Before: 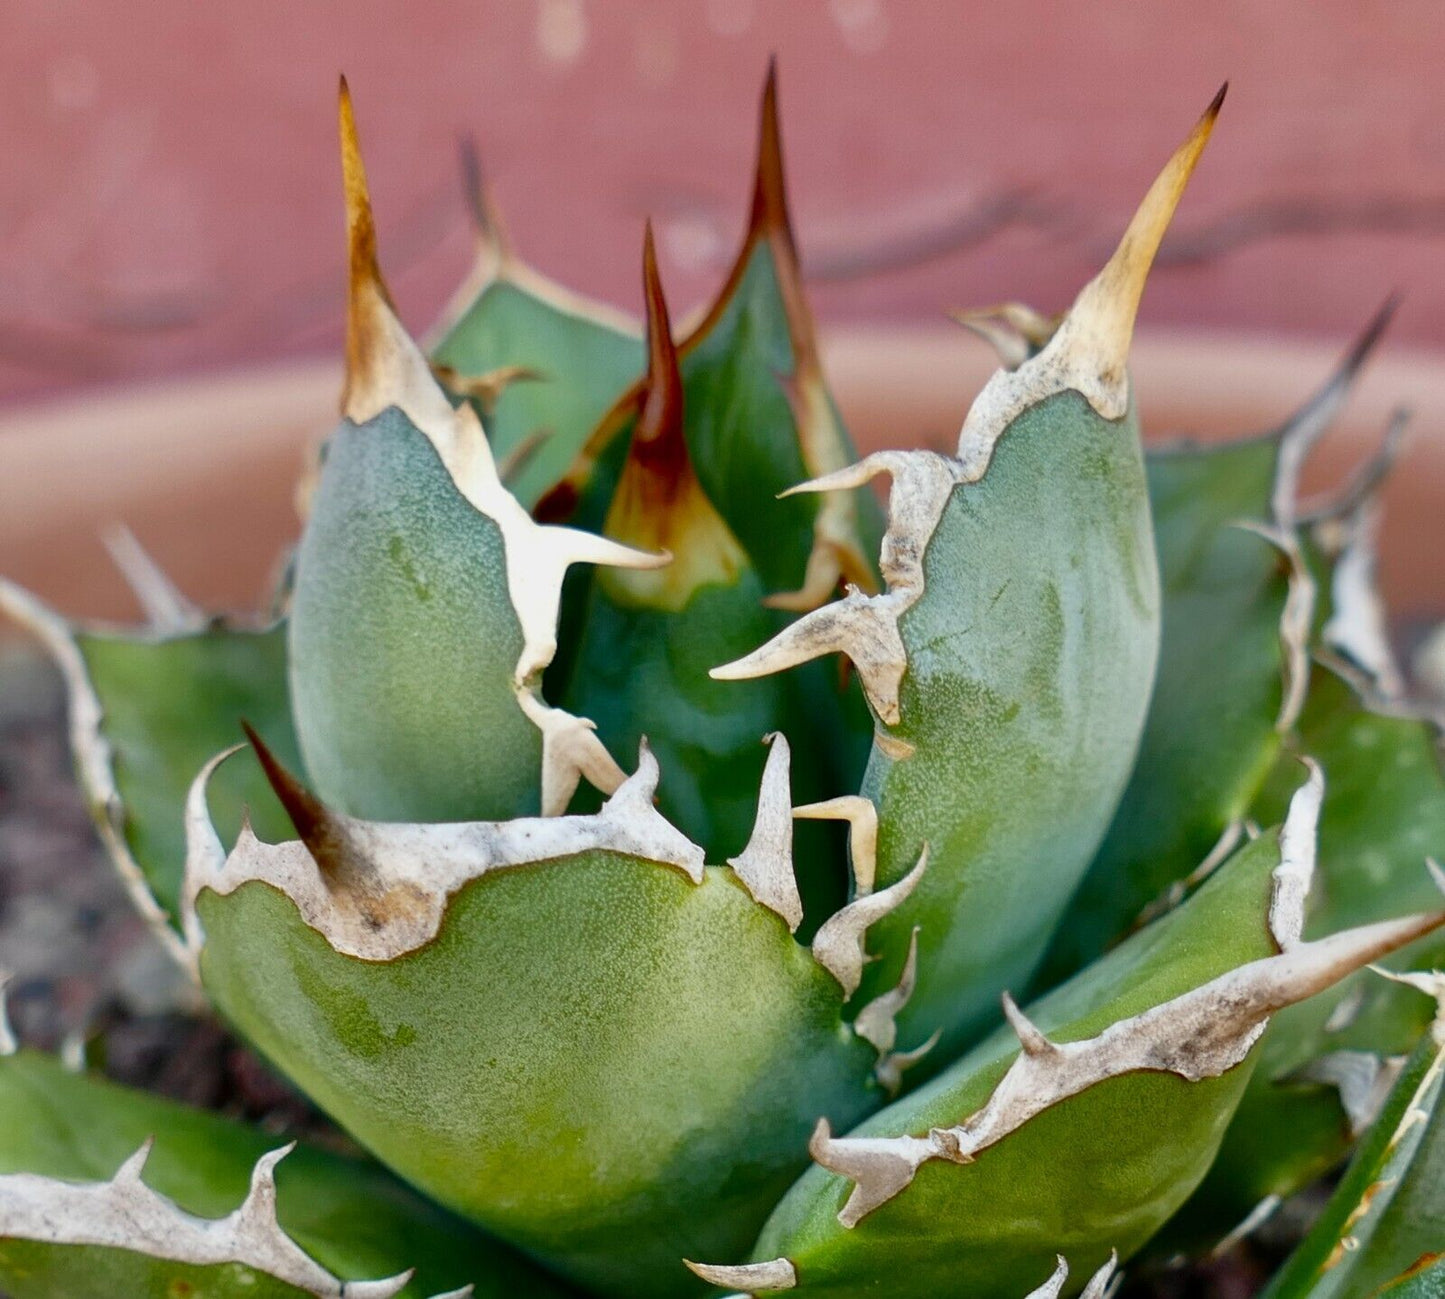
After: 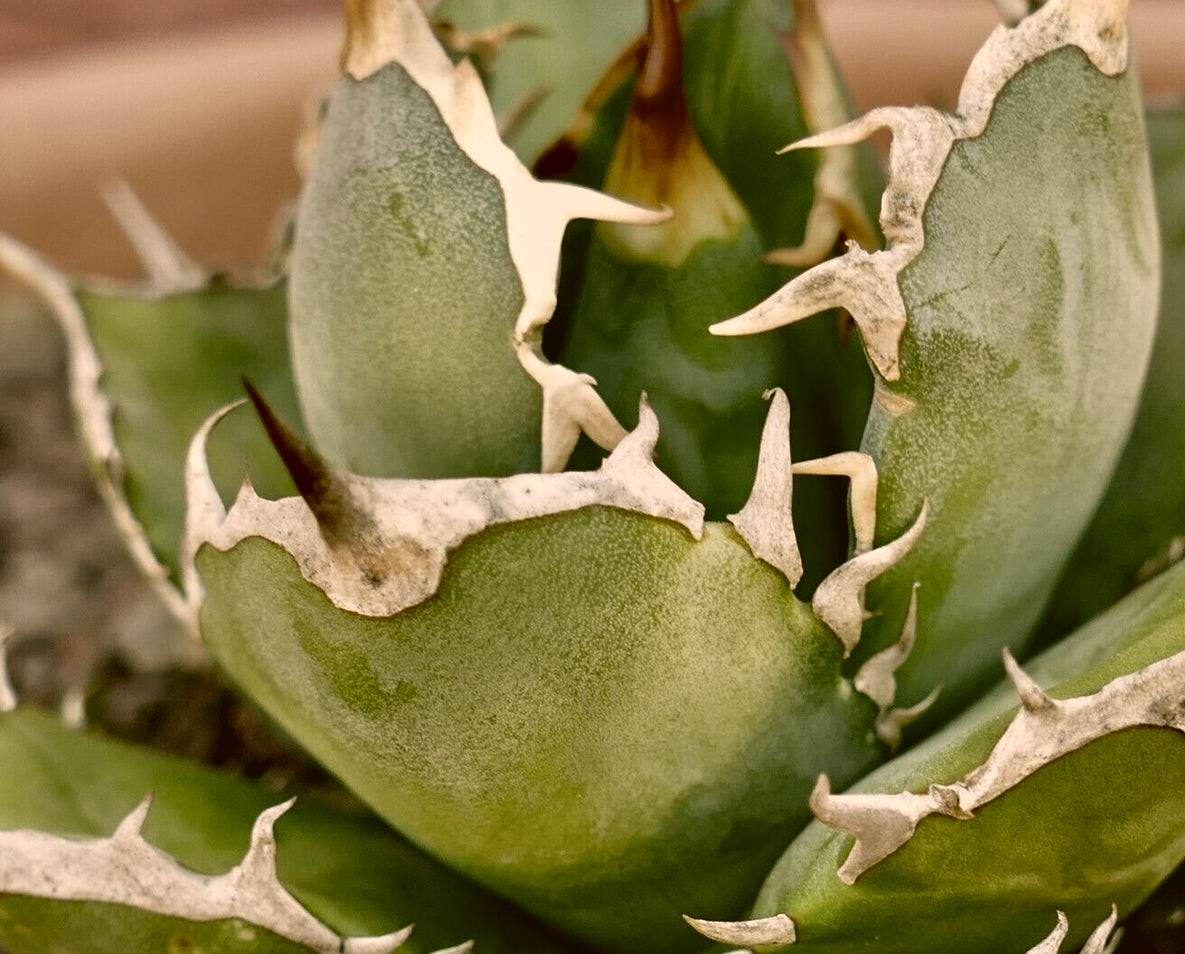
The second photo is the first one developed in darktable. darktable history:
contrast brightness saturation: contrast -0.05, saturation -0.41
color correction: highlights a* 8.98, highlights b* 15.09, shadows a* -0.49, shadows b* 26.52
crop: top 26.531%, right 17.959%
contrast equalizer: y [[0.524, 0.538, 0.547, 0.548, 0.538, 0.524], [0.5 ×6], [0.5 ×6], [0 ×6], [0 ×6]]
